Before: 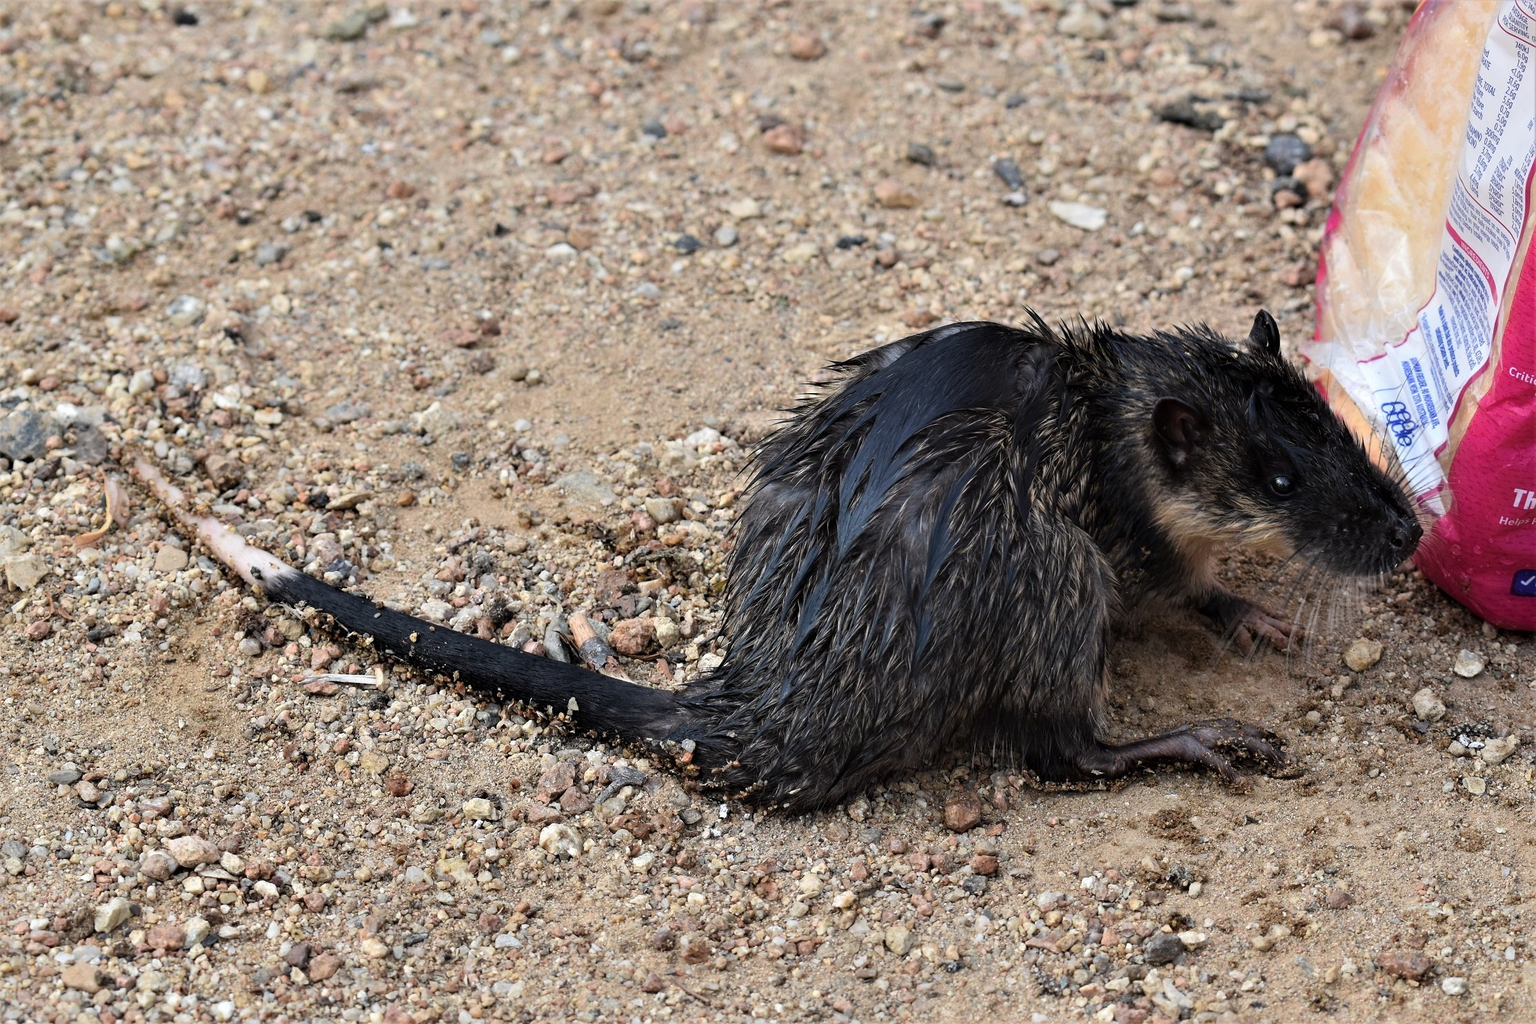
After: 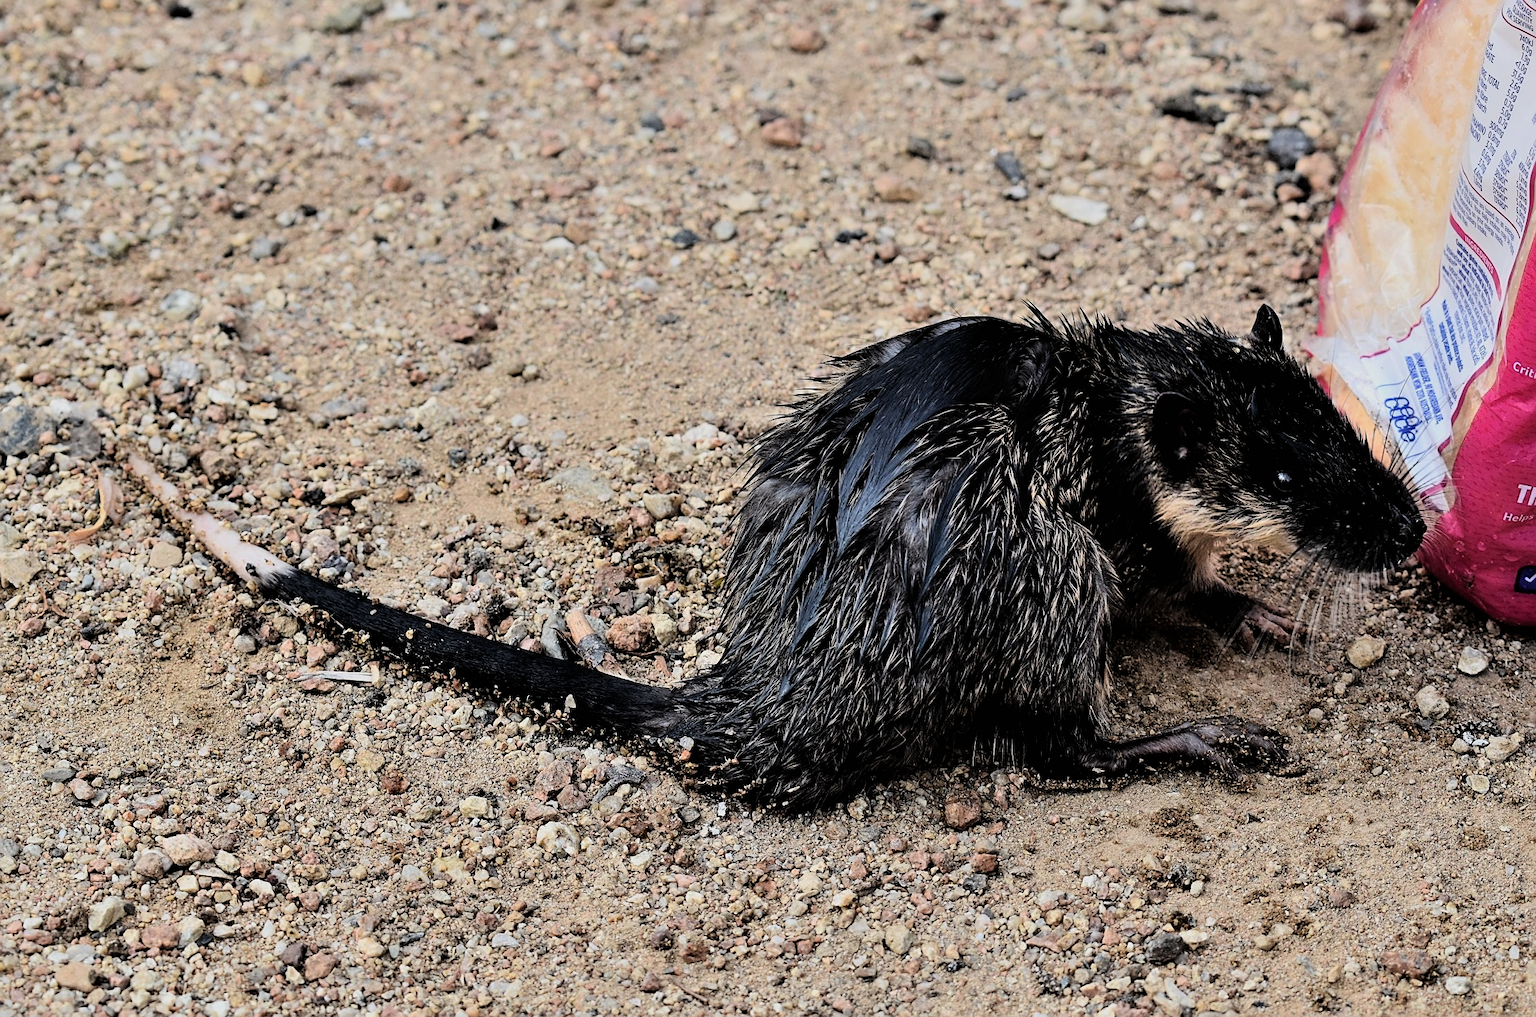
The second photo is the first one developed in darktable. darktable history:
filmic rgb: black relative exposure -5.1 EV, white relative exposure 3.99 EV, hardness 2.89, contrast 1.297, color science v6 (2022)
sharpen: on, module defaults
shadows and highlights: shadows 52.37, highlights -28.72, soften with gaussian
crop: left 0.47%, top 0.754%, right 0.24%, bottom 0.542%
